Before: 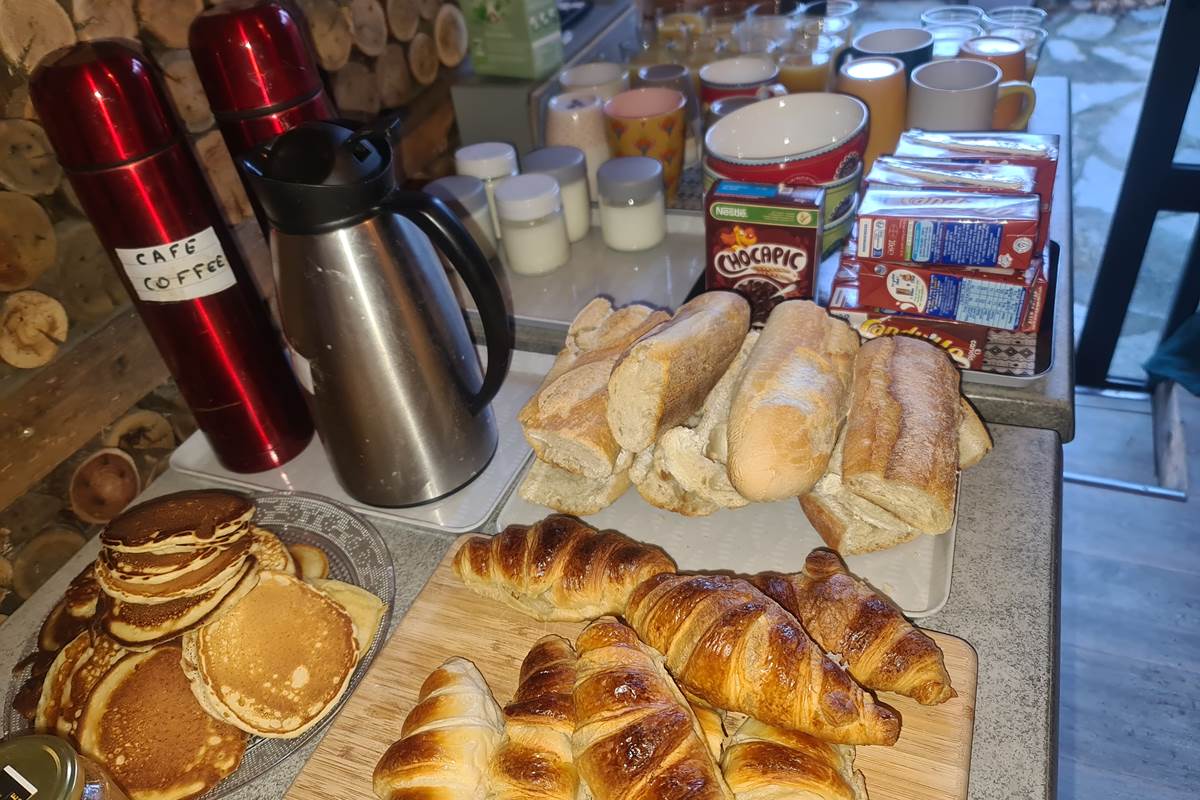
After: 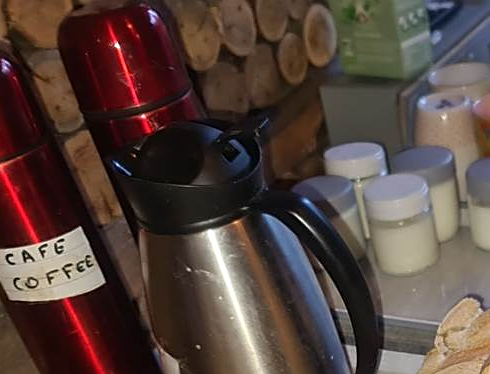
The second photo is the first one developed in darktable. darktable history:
sharpen: on, module defaults
crop and rotate: left 10.932%, top 0.094%, right 48.154%, bottom 53.156%
